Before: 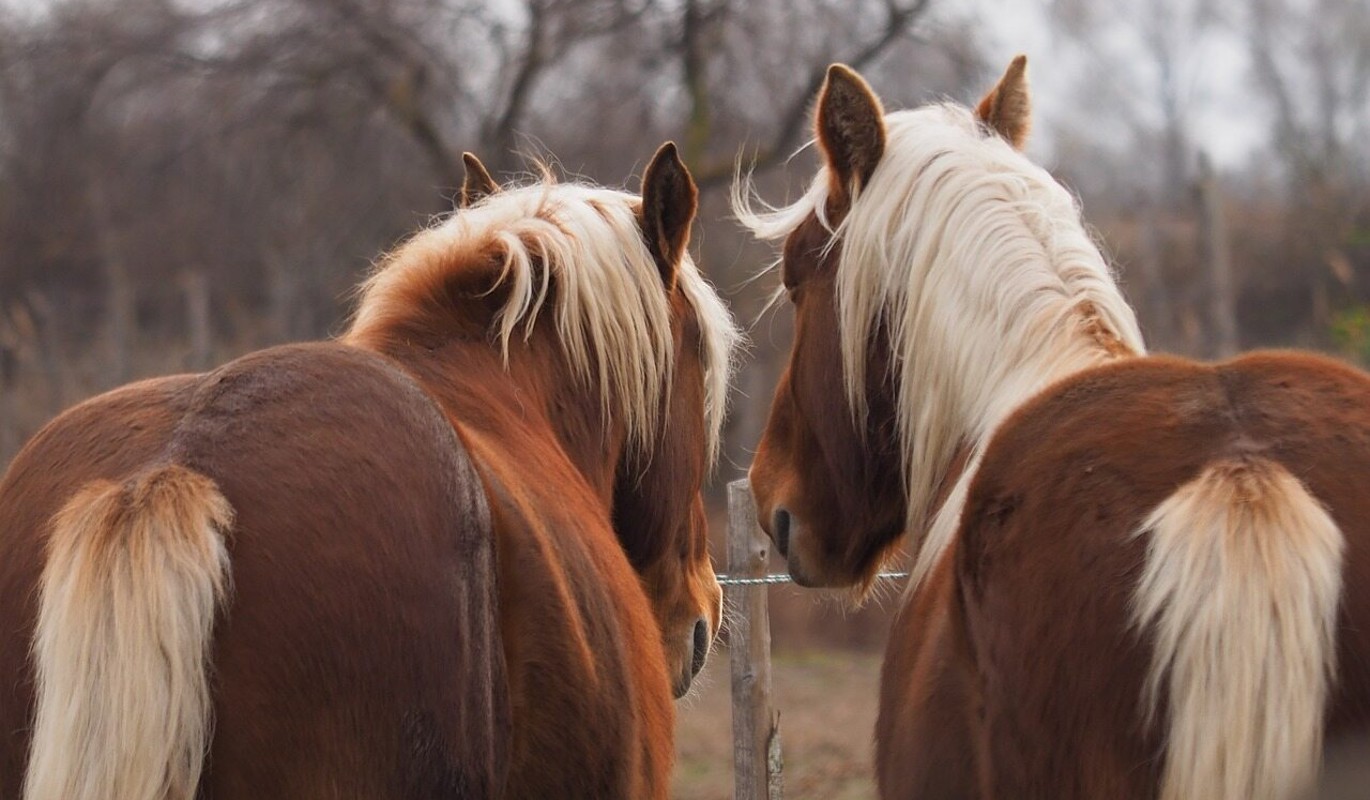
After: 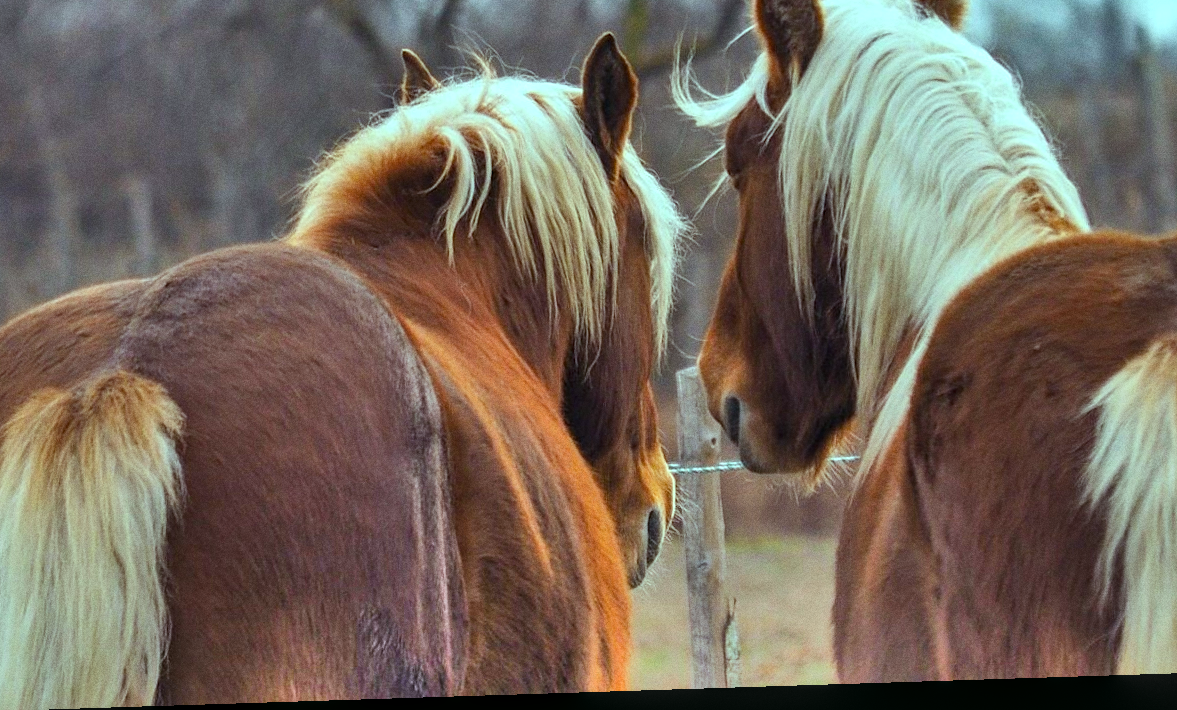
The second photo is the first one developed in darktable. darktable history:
shadows and highlights: shadows 75, highlights -60.85, soften with gaussian
crop and rotate: left 4.842%, top 15.51%, right 10.668%
color balance: mode lift, gamma, gain (sRGB), lift [0.997, 0.979, 1.021, 1.011], gamma [1, 1.084, 0.916, 0.998], gain [1, 0.87, 1.13, 1.101], contrast 4.55%, contrast fulcrum 38.24%, output saturation 104.09%
local contrast: on, module defaults
color balance rgb: perceptual saturation grading › global saturation 25%, global vibrance 20%
rotate and perspective: rotation -1.77°, lens shift (horizontal) 0.004, automatic cropping off
white balance: red 1.009, blue 1.027
grain: coarseness 0.47 ISO
